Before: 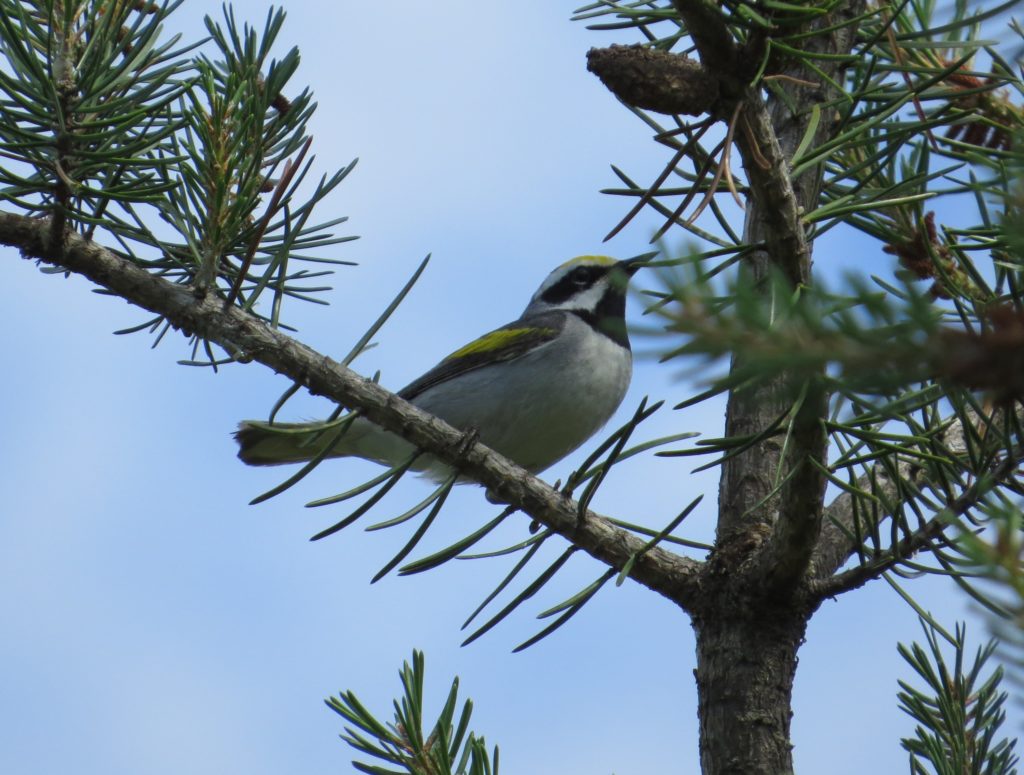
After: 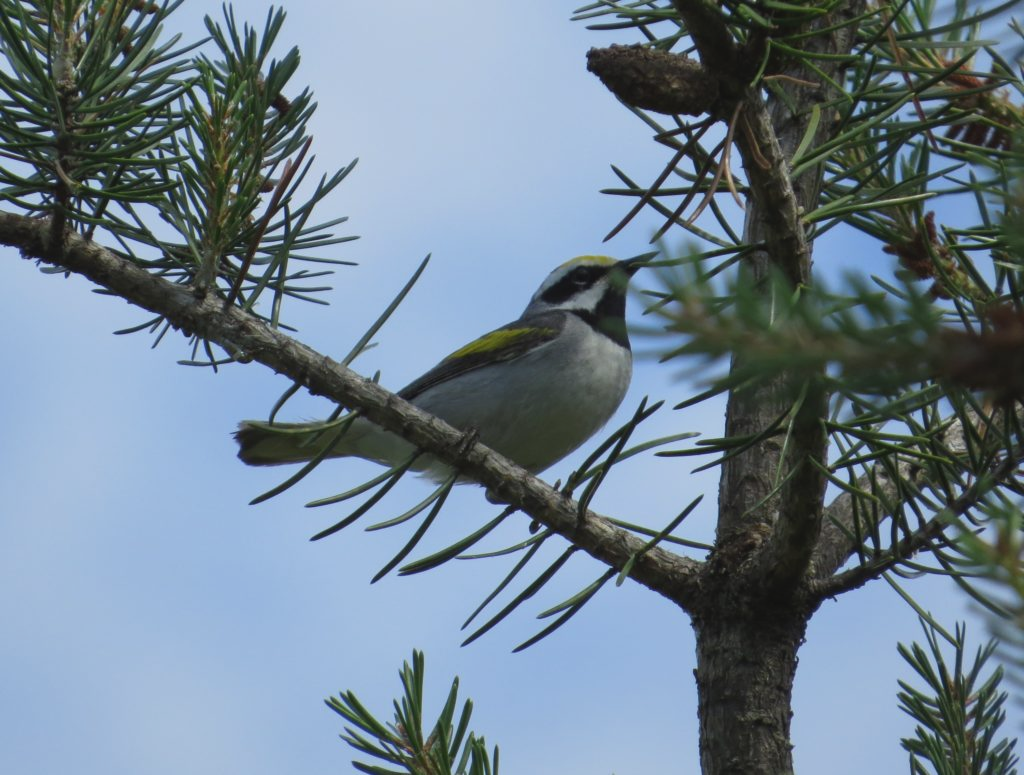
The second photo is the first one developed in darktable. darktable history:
tone equalizer: smoothing diameter 24.86%, edges refinement/feathering 13.45, preserve details guided filter
contrast brightness saturation: contrast -0.082, brightness -0.039, saturation -0.109
